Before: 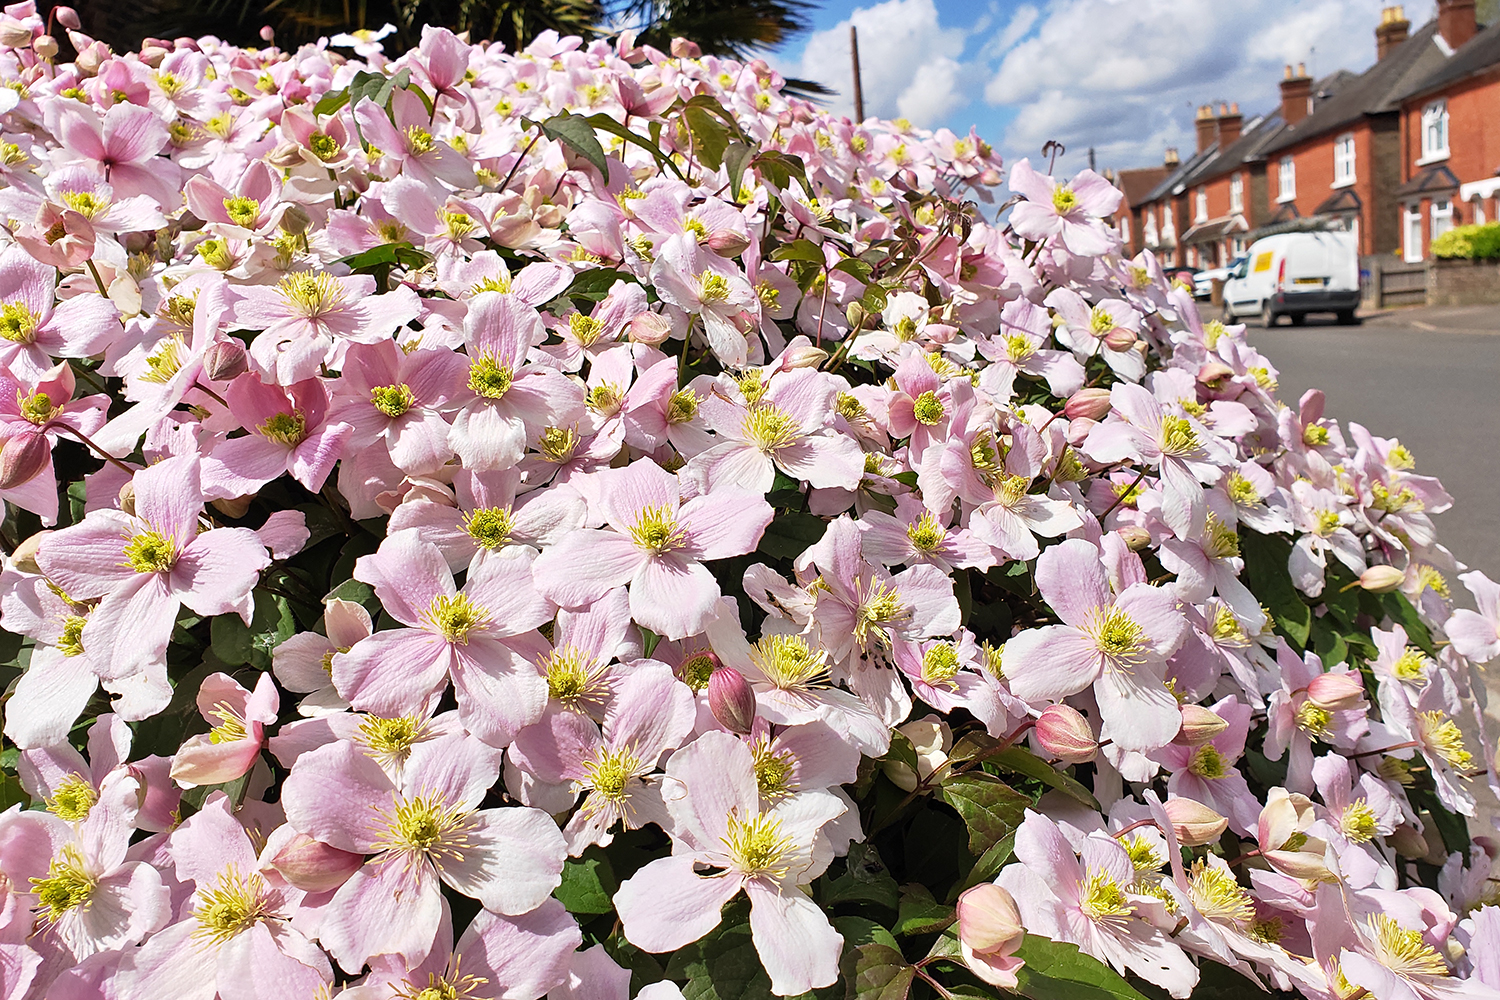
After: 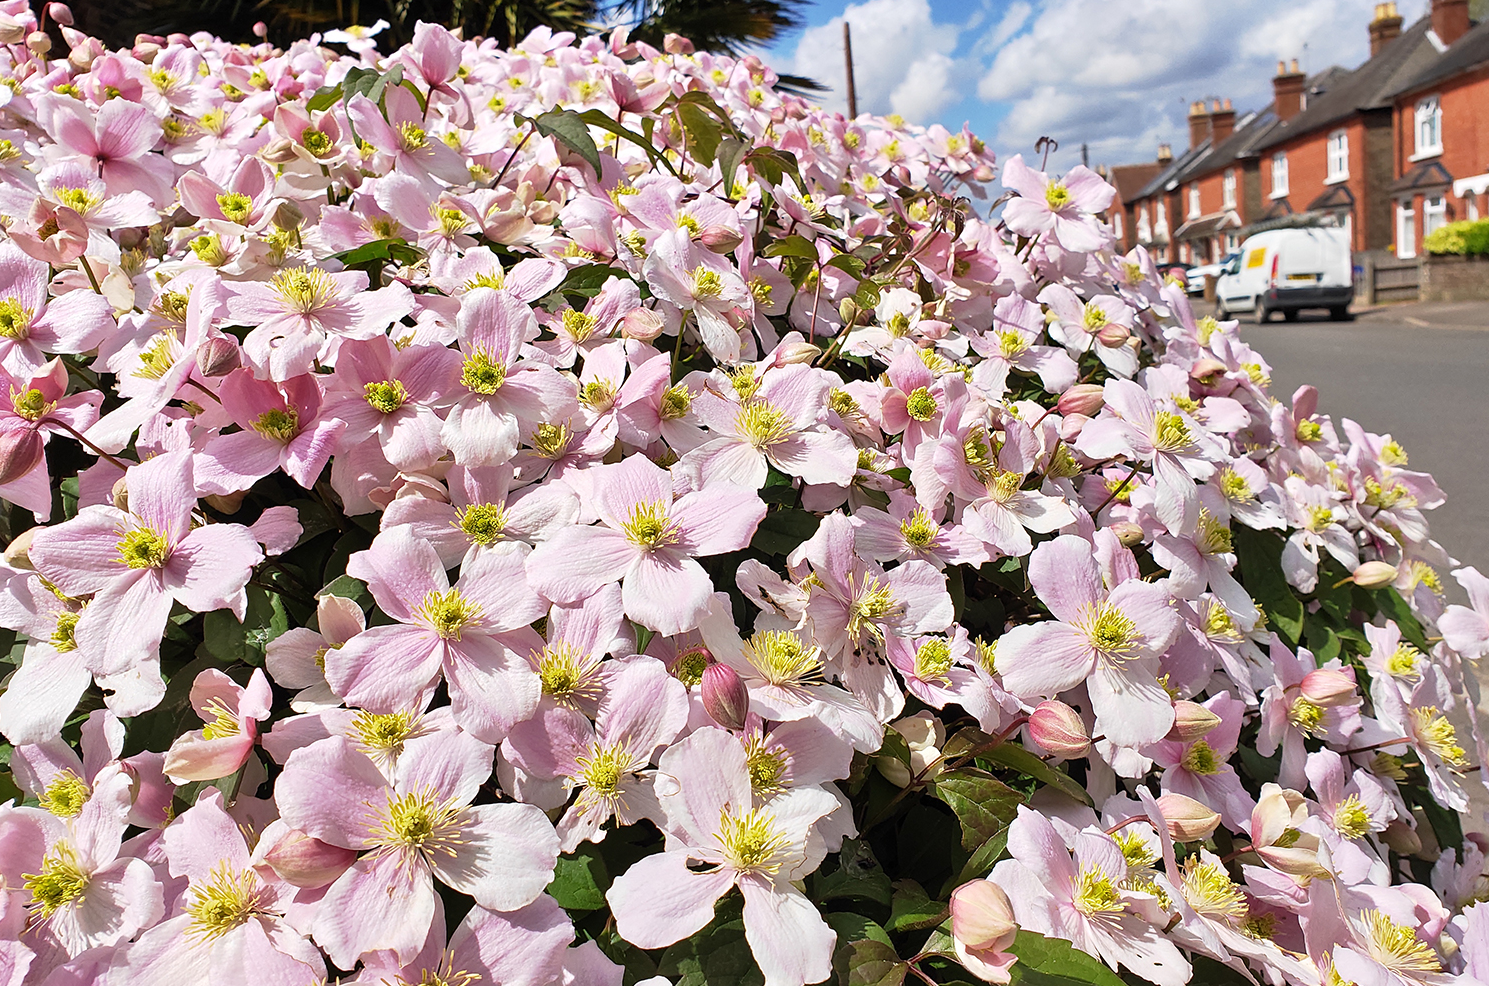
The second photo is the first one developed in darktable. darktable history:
crop: left 0.47%, top 0.467%, right 0.252%, bottom 0.844%
